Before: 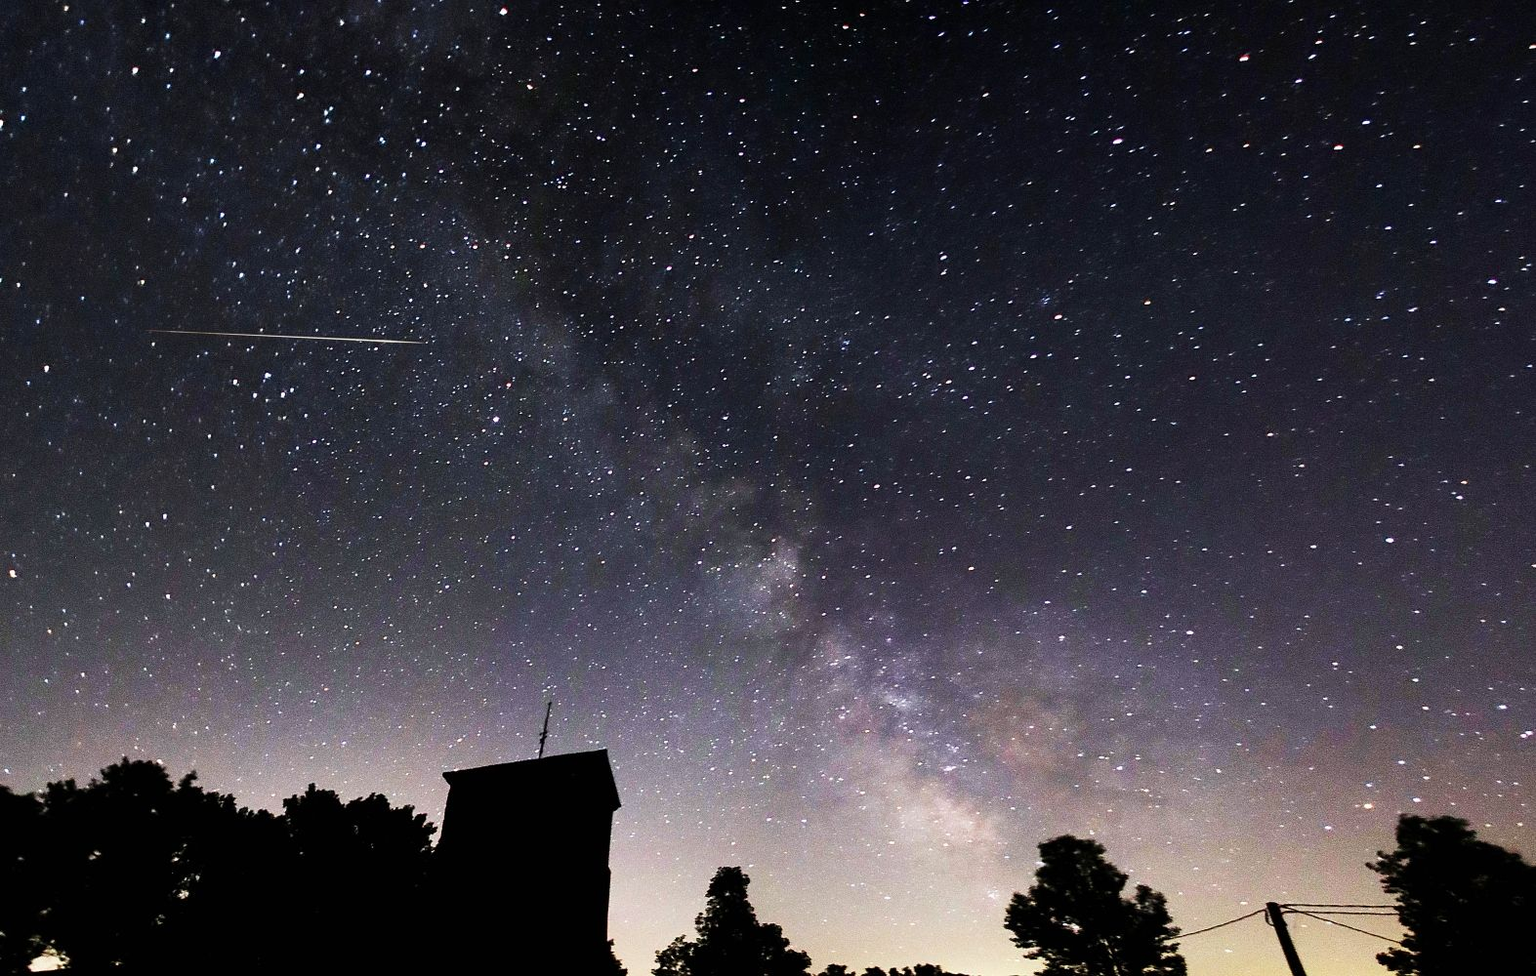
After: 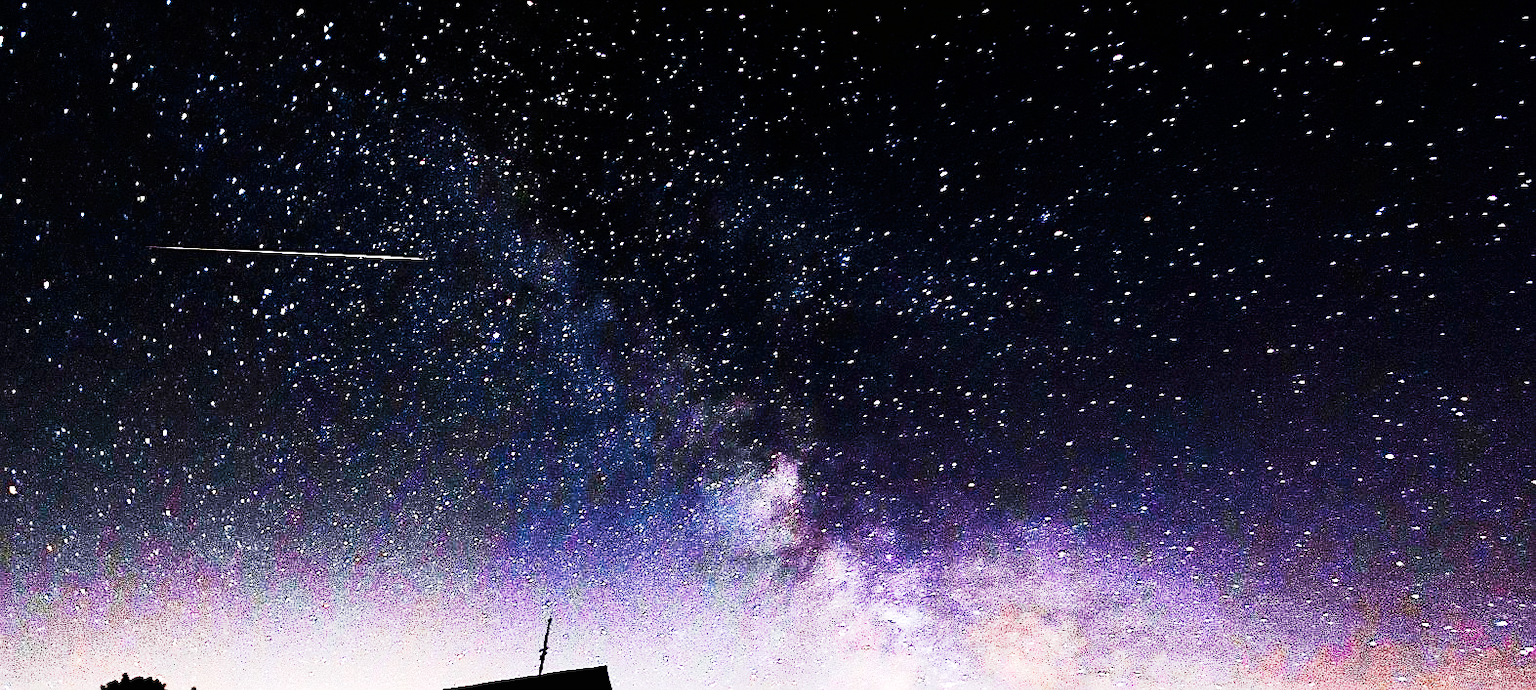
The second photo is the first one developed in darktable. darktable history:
crop and rotate: top 8.698%, bottom 20.546%
shadows and highlights: shadows 0.981, highlights 40.18
tone curve: curves: ch0 [(0, 0) (0.003, 0.005) (0.011, 0.006) (0.025, 0.004) (0.044, 0.004) (0.069, 0.007) (0.1, 0.014) (0.136, 0.018) (0.177, 0.034) (0.224, 0.065) (0.277, 0.089) (0.335, 0.143) (0.399, 0.219) (0.468, 0.327) (0.543, 0.455) (0.623, 0.63) (0.709, 0.786) (0.801, 0.87) (0.898, 0.922) (1, 1)], preserve colors none
tone equalizer: edges refinement/feathering 500, mask exposure compensation -1.57 EV, preserve details no
velvia: strength 15.19%
exposure: exposure 0.201 EV, compensate exposure bias true, compensate highlight preservation false
base curve: curves: ch0 [(0, 0) (0.007, 0.004) (0.027, 0.03) (0.046, 0.07) (0.207, 0.54) (0.442, 0.872) (0.673, 0.972) (1, 1)], preserve colors none
sharpen: on, module defaults
